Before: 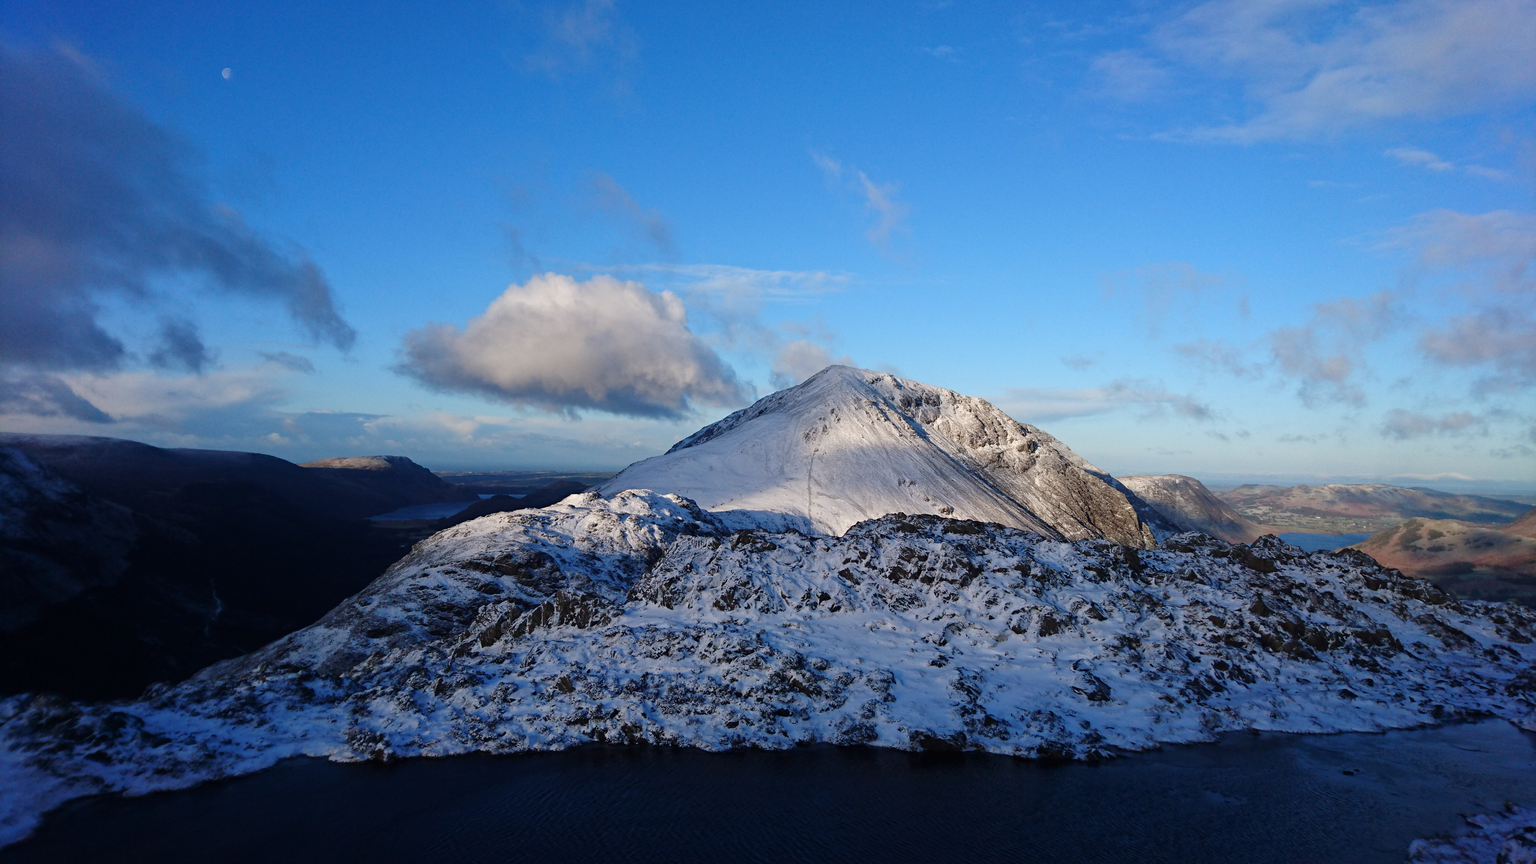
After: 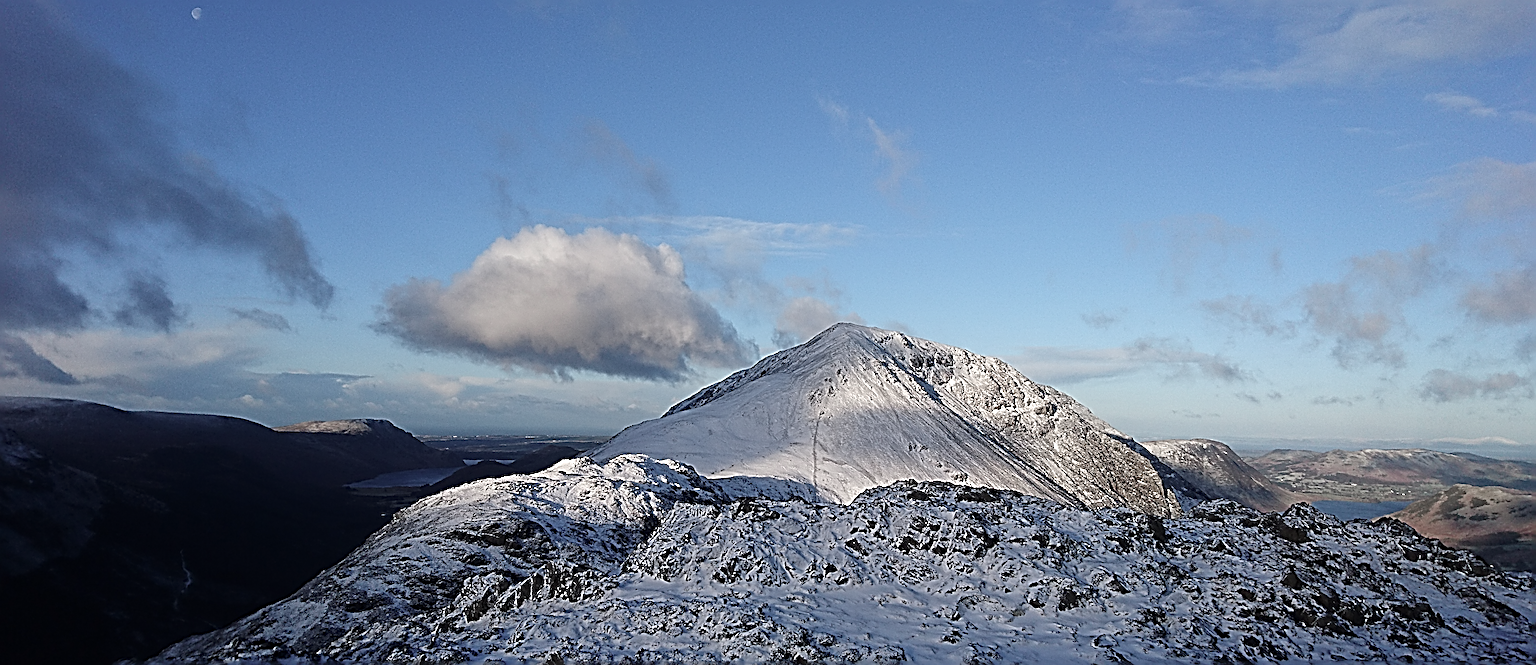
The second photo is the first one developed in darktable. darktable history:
sharpen: radius 4.032, amount 2
crop: left 2.685%, top 7.078%, right 2.988%, bottom 20.248%
color zones: curves: ch0 [(0, 0.559) (0.153, 0.551) (0.229, 0.5) (0.429, 0.5) (0.571, 0.5) (0.714, 0.5) (0.857, 0.5) (1, 0.559)]; ch1 [(0, 0.417) (0.112, 0.336) (0.213, 0.26) (0.429, 0.34) (0.571, 0.35) (0.683, 0.331) (0.857, 0.344) (1, 0.417)]
